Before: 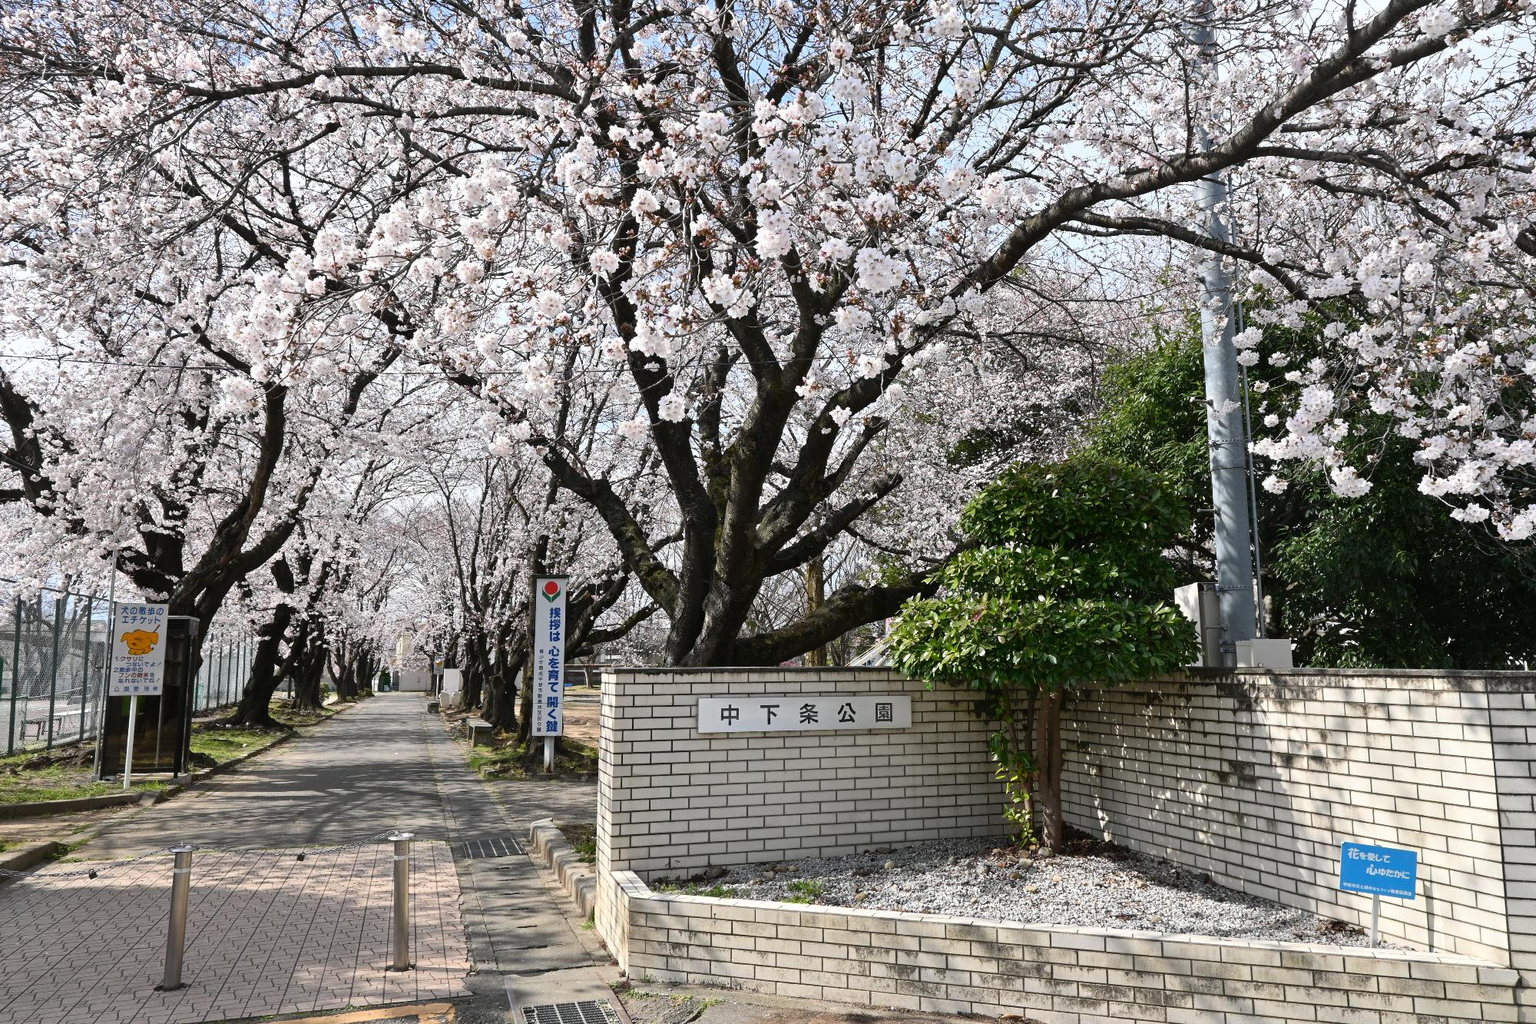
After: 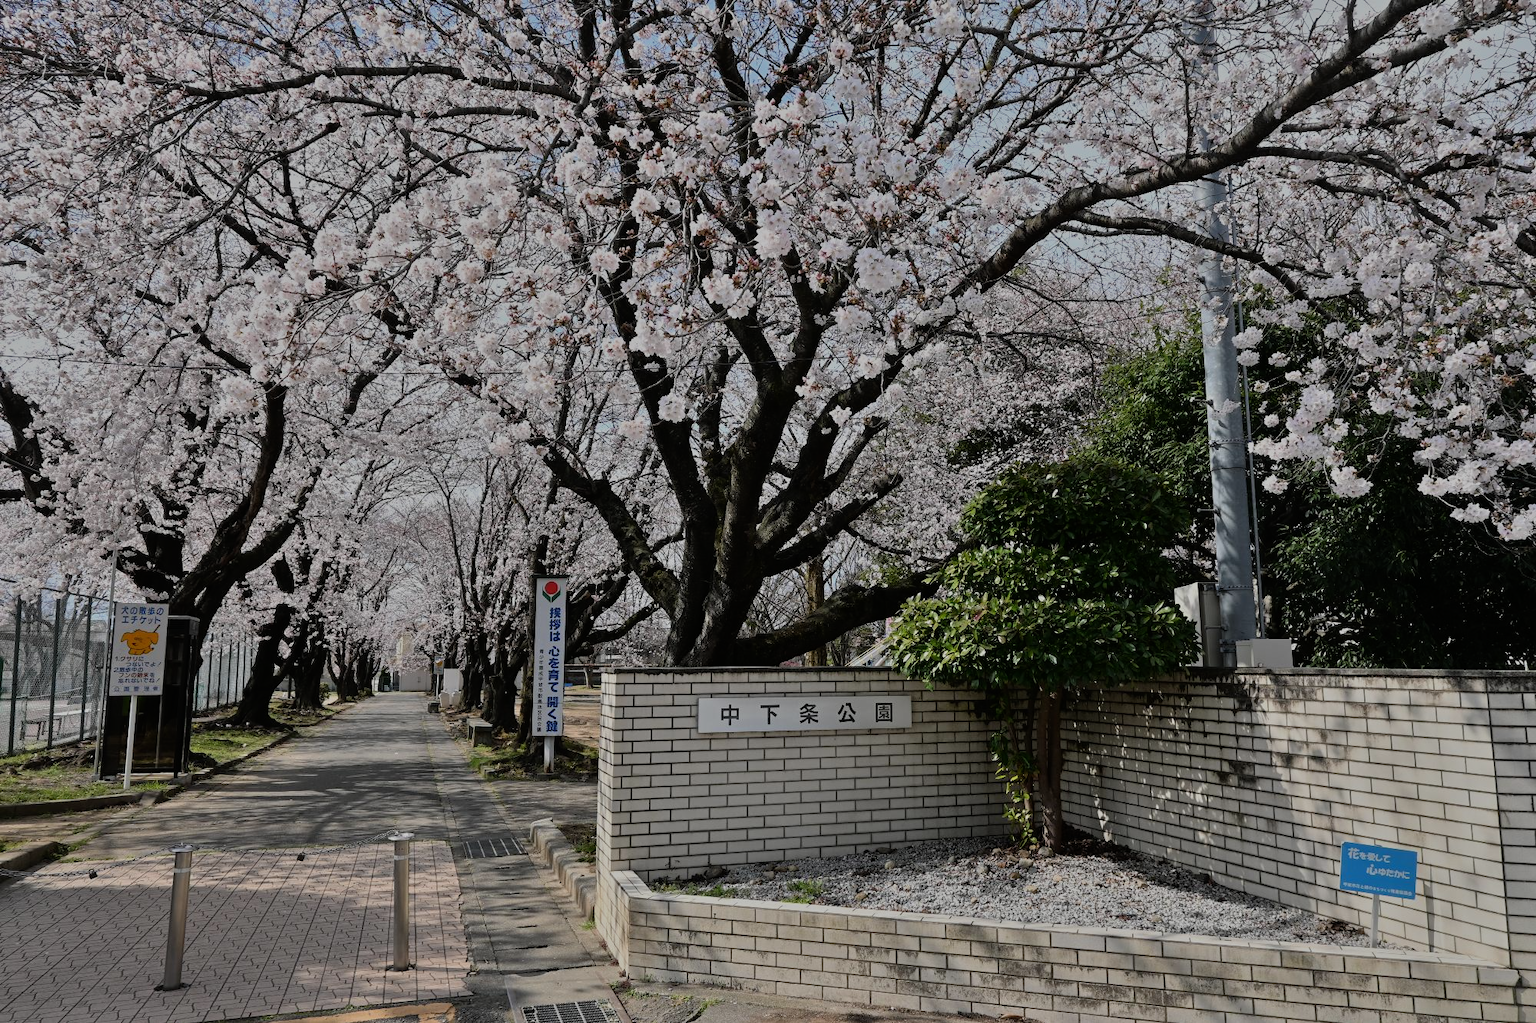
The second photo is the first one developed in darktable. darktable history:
tone equalizer: -7 EV 0.15 EV, -6 EV 0.6 EV, -5 EV 1.15 EV, -4 EV 1.33 EV, -3 EV 1.15 EV, -2 EV 0.6 EV, -1 EV 0.15 EV, mask exposure compensation -0.5 EV
exposure: exposure -2.002 EV, compensate highlight preservation false
